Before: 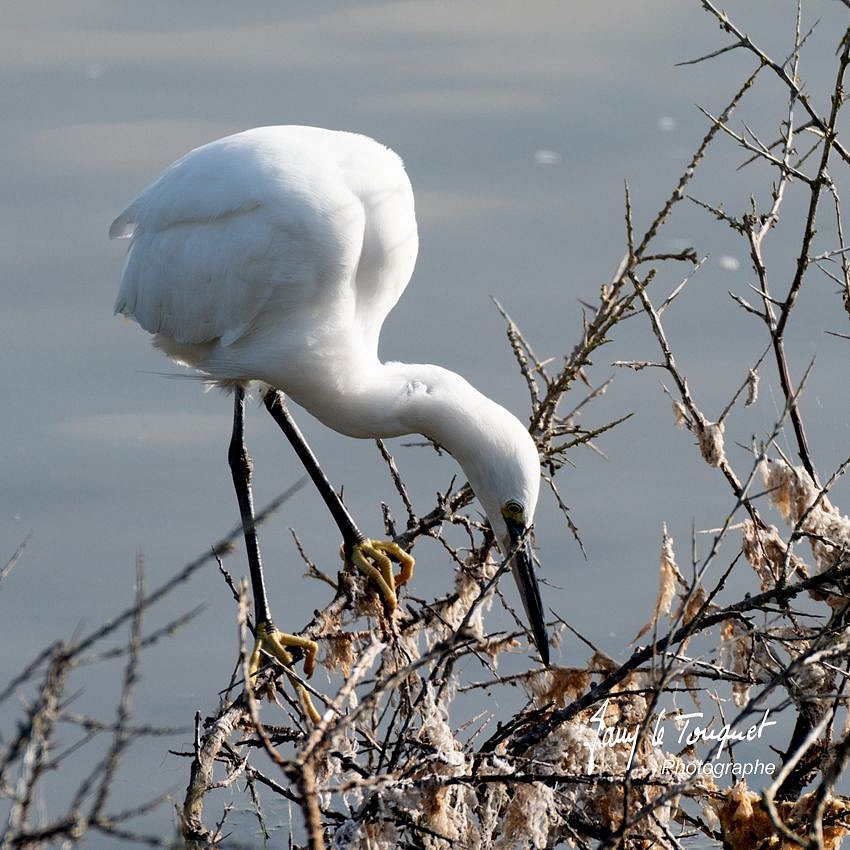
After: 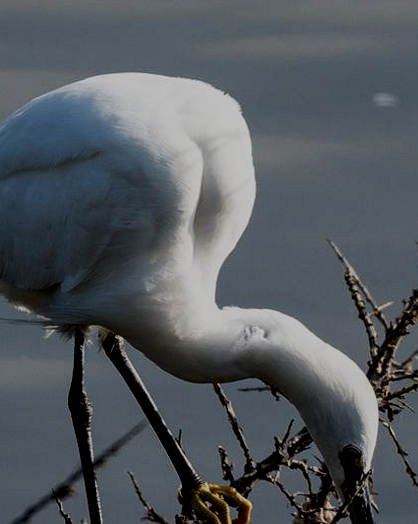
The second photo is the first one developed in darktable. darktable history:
base curve: curves: ch0 [(0, 0.003) (0.001, 0.002) (0.006, 0.004) (0.02, 0.022) (0.048, 0.086) (0.094, 0.234) (0.162, 0.431) (0.258, 0.629) (0.385, 0.8) (0.548, 0.918) (0.751, 0.988) (1, 1)], preserve colors none
local contrast: on, module defaults
exposure: exposure -2.446 EV, compensate highlight preservation false
white balance: emerald 1
crop: left 17.835%, top 7.675%, right 32.881%, bottom 32.213%
rotate and perspective: lens shift (horizontal) -0.055, automatic cropping off
